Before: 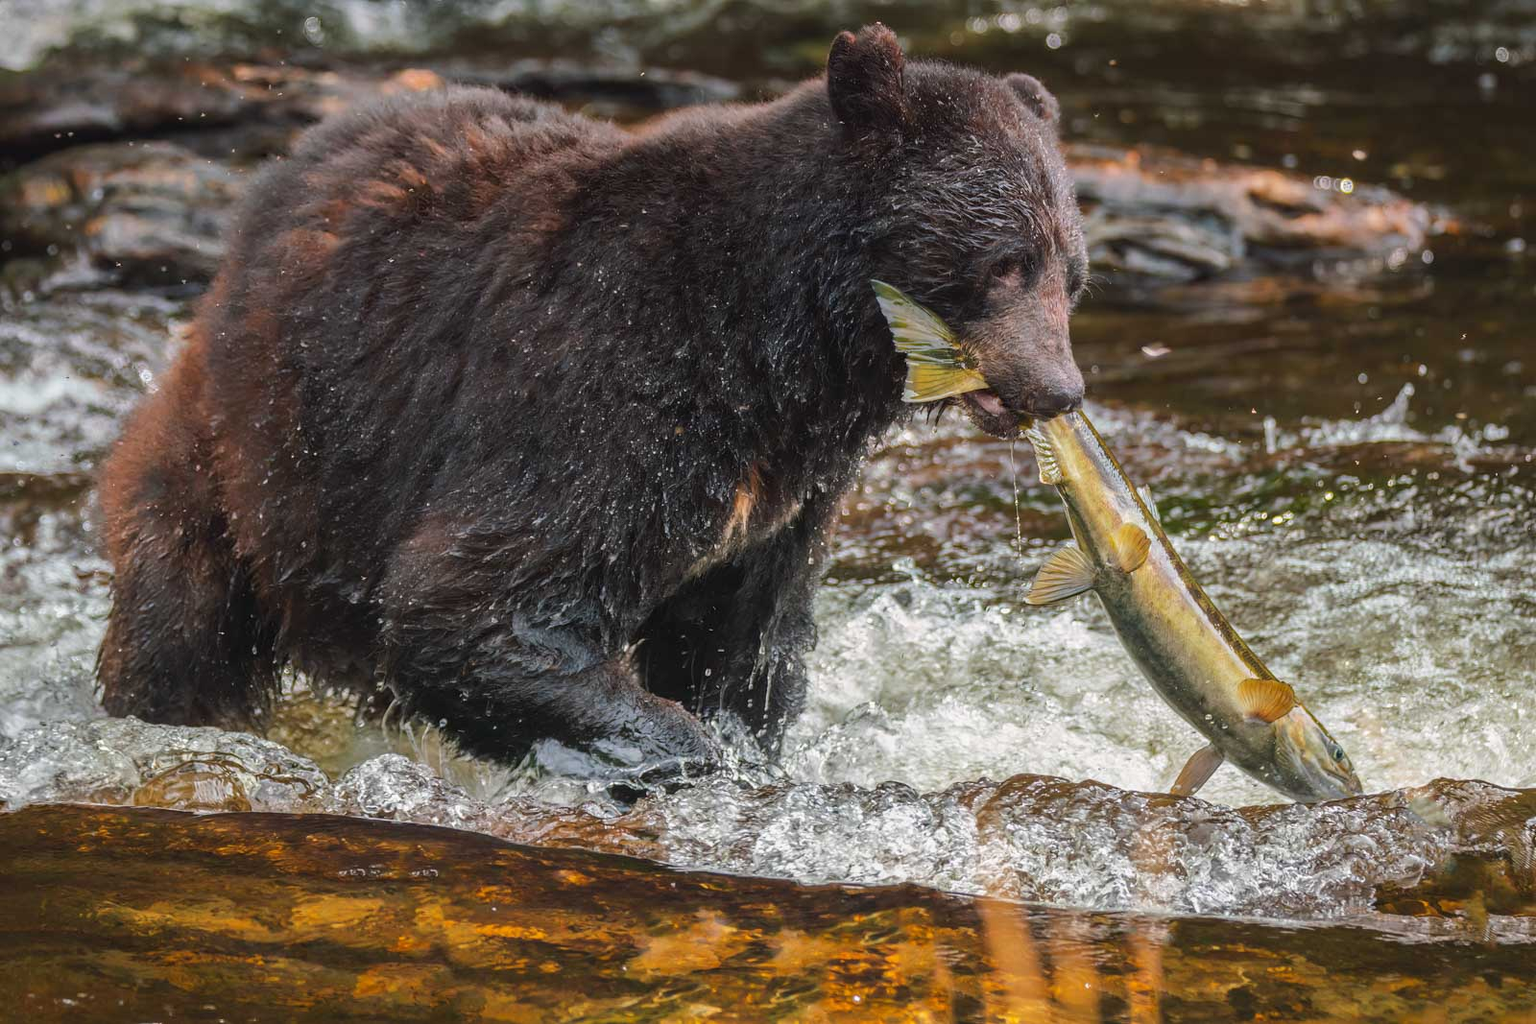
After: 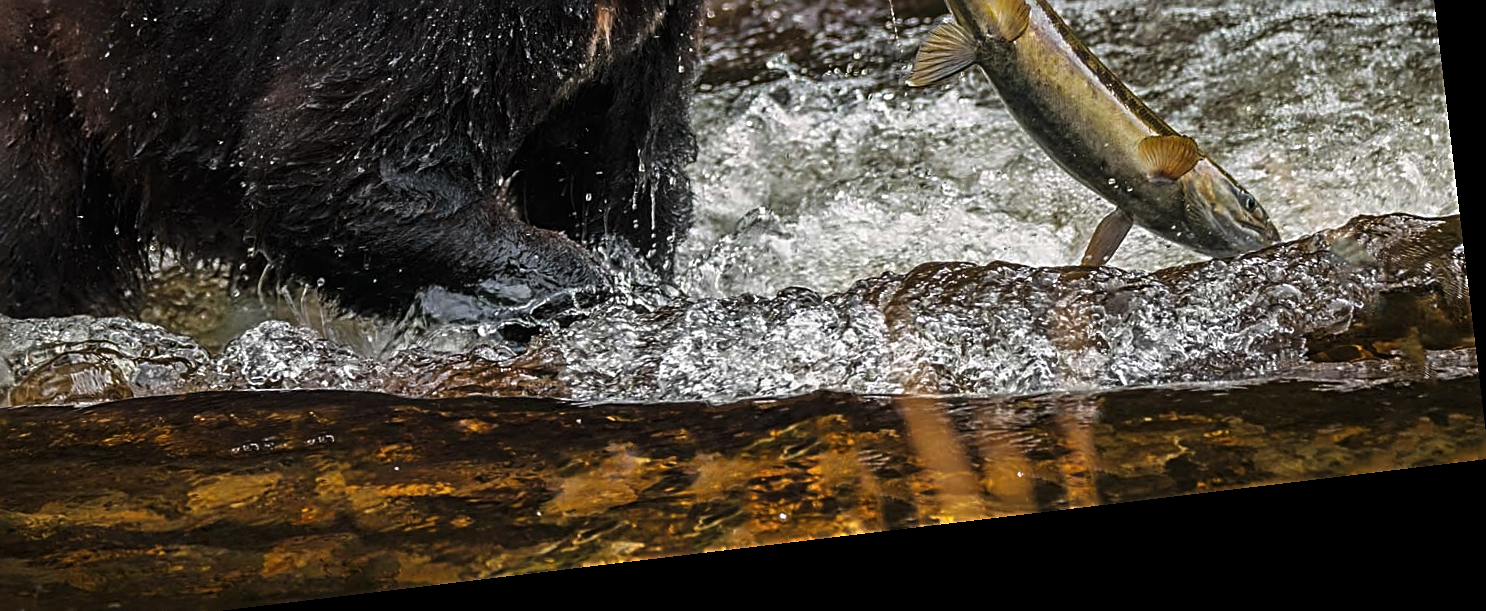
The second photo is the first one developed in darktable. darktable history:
sharpen: radius 2.817, amount 0.715
levels: mode automatic, black 8.58%, gray 59.42%, levels [0, 0.445, 1]
rotate and perspective: rotation -6.83°, automatic cropping off
exposure: black level correction 0.001, compensate highlight preservation false
crop and rotate: left 13.306%, top 48.129%, bottom 2.928%
